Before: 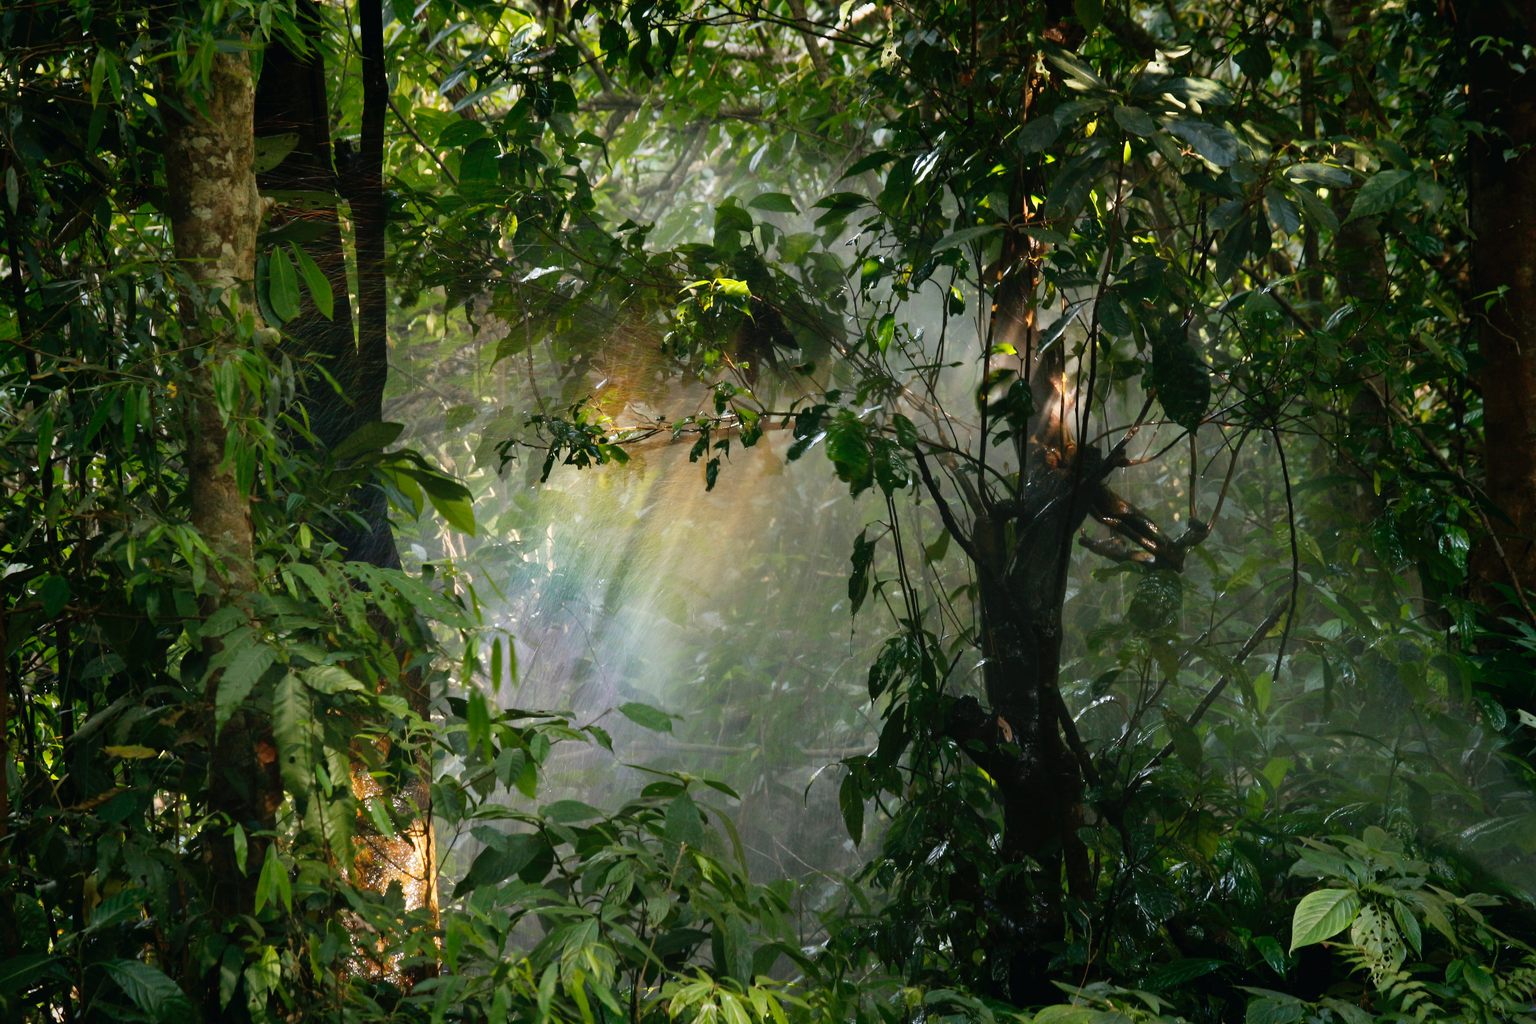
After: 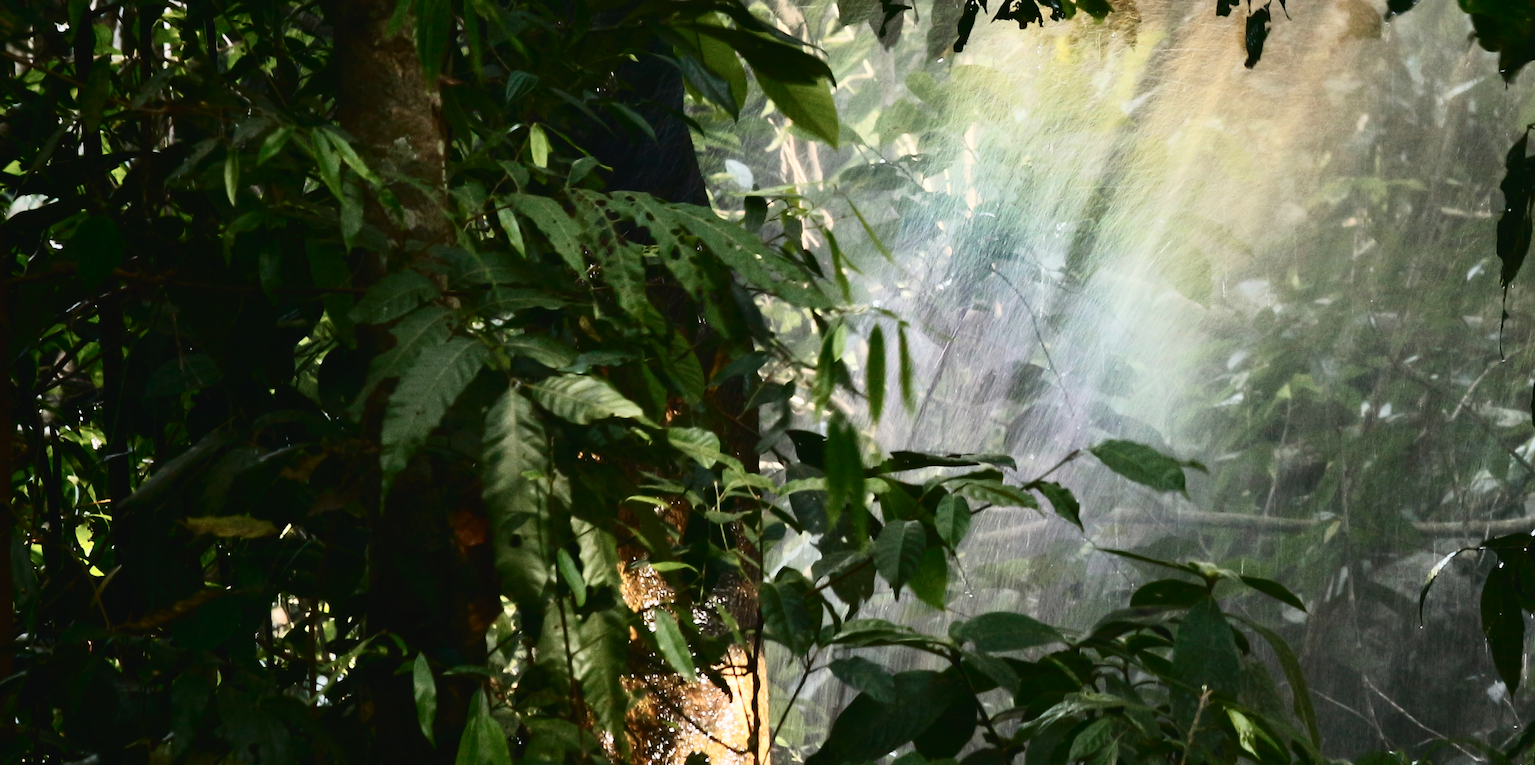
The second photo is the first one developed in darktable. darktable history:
contrast brightness saturation: contrast 0.494, saturation -0.095
exposure: black level correction -0.014, exposure -0.186 EV, compensate highlight preservation false
crop: top 44.29%, right 43.301%, bottom 13.33%
